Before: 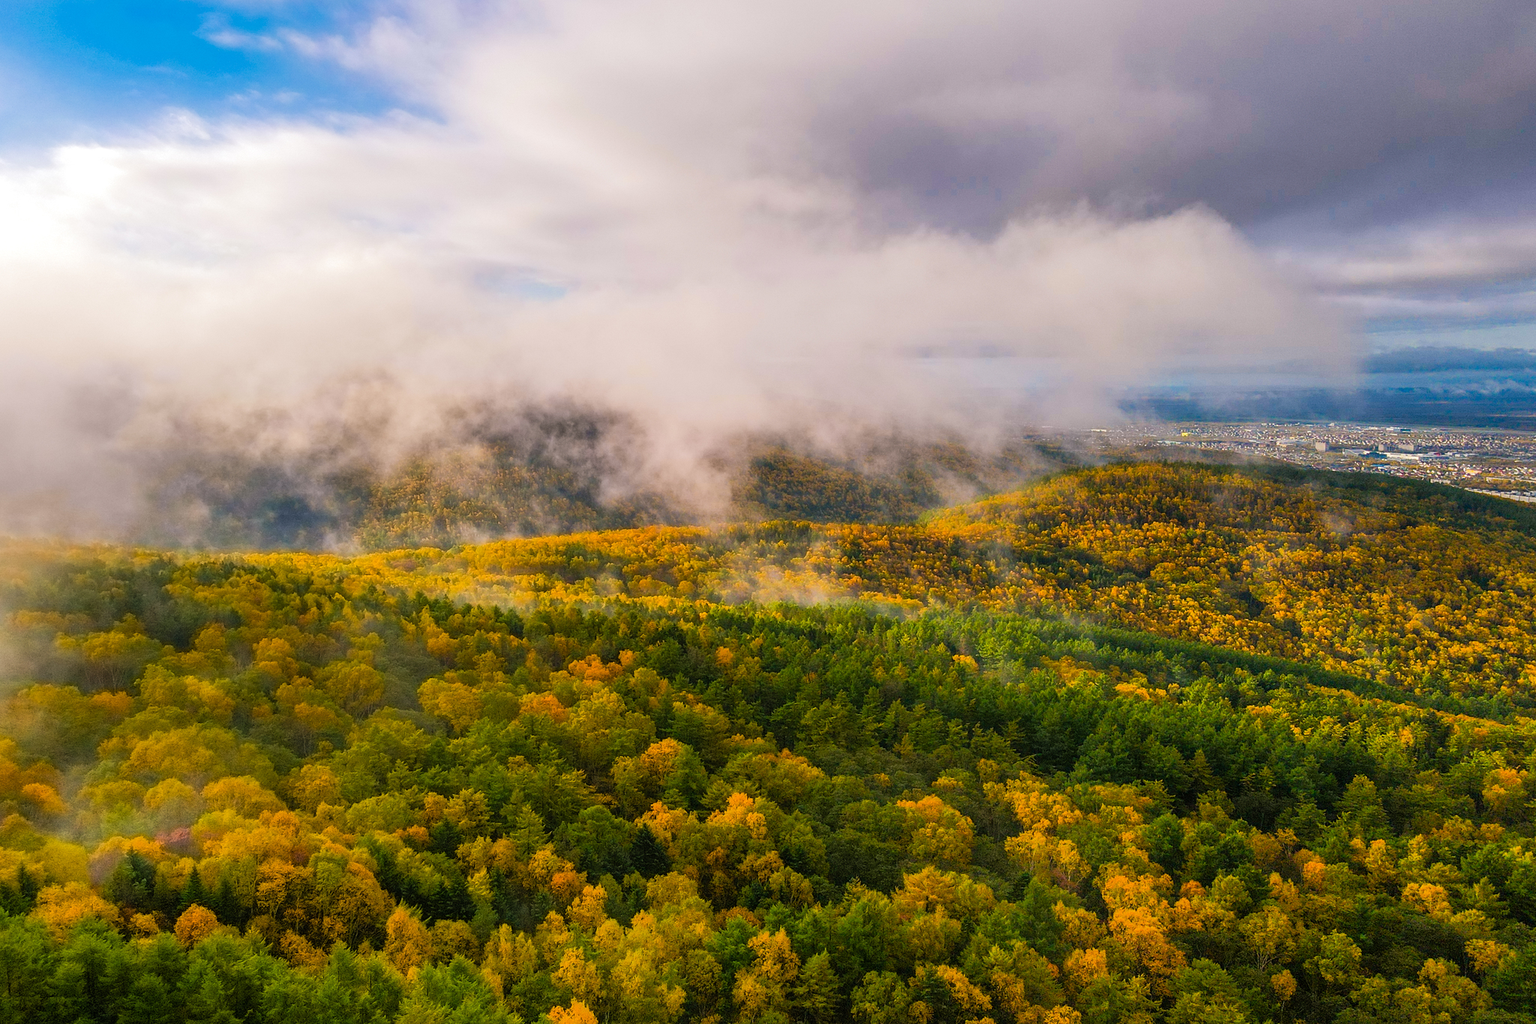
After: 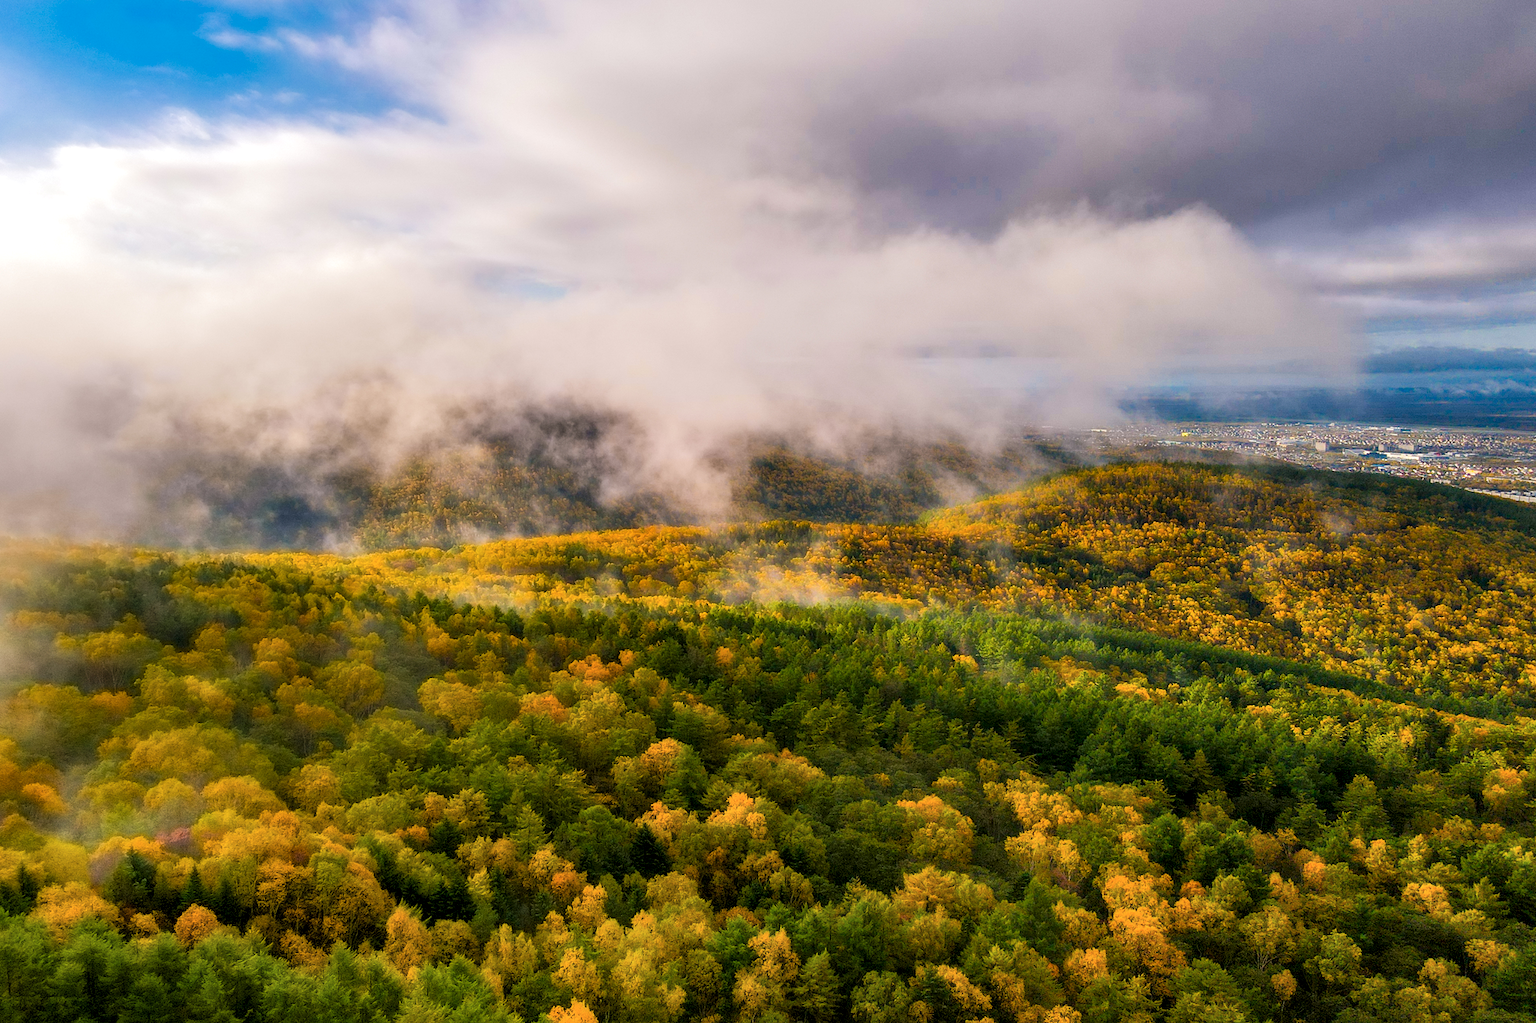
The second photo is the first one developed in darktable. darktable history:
contrast equalizer: y [[0.514, 0.573, 0.581, 0.508, 0.5, 0.5], [0.5 ×6], [0.5 ×6], [0 ×6], [0 ×6]], mix 0.783
